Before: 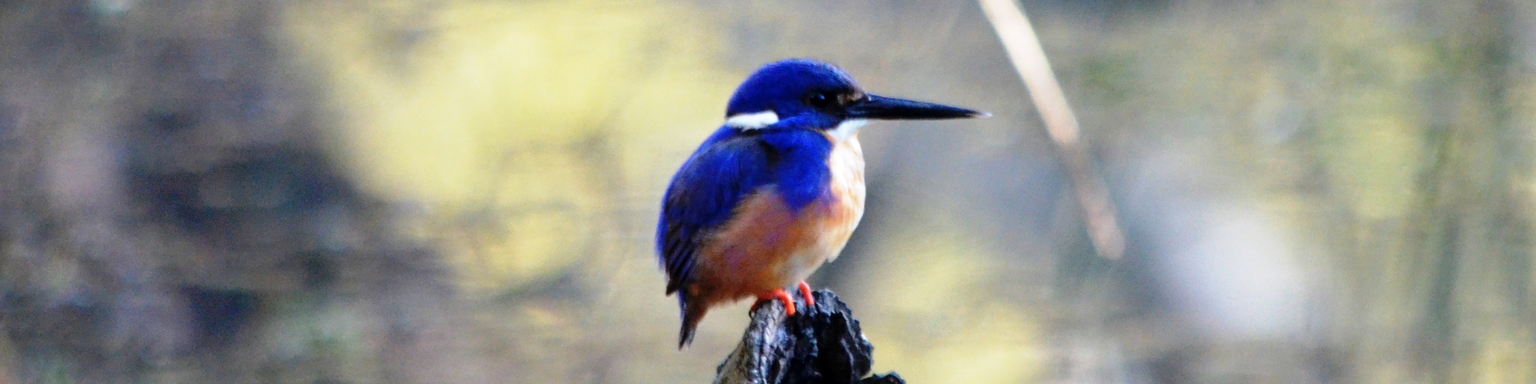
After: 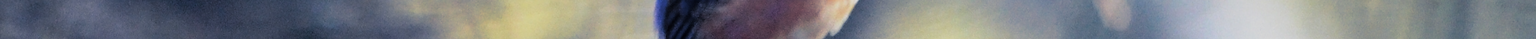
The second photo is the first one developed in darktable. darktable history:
split-toning: shadows › hue 230.4°
crop and rotate: top 59.084%, bottom 30.916%
sharpen: radius 1
rotate and perspective: rotation -0.45°, automatic cropping original format, crop left 0.008, crop right 0.992, crop top 0.012, crop bottom 0.988
graduated density: on, module defaults
